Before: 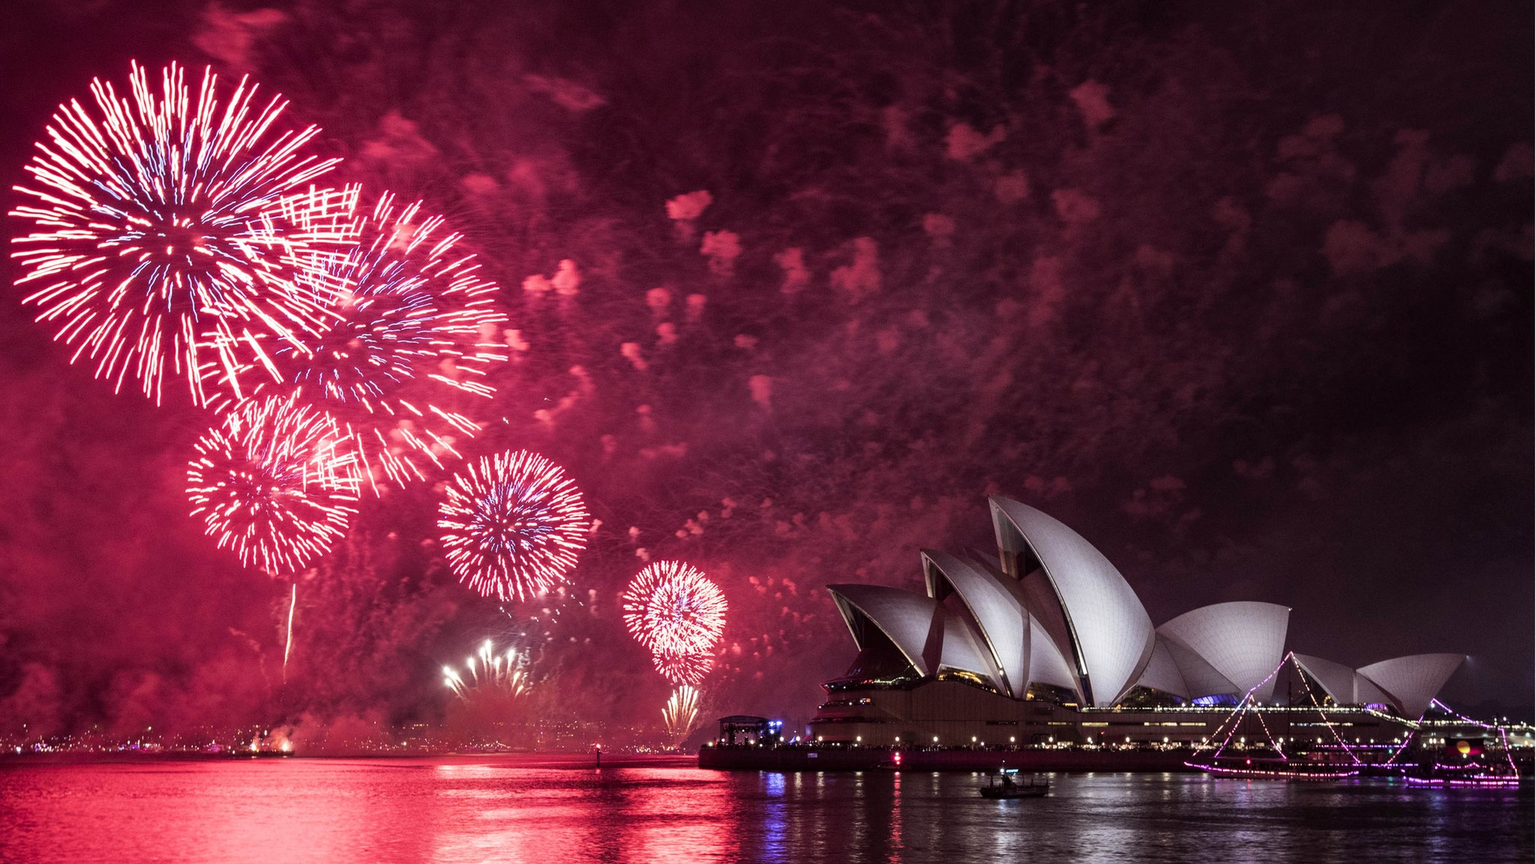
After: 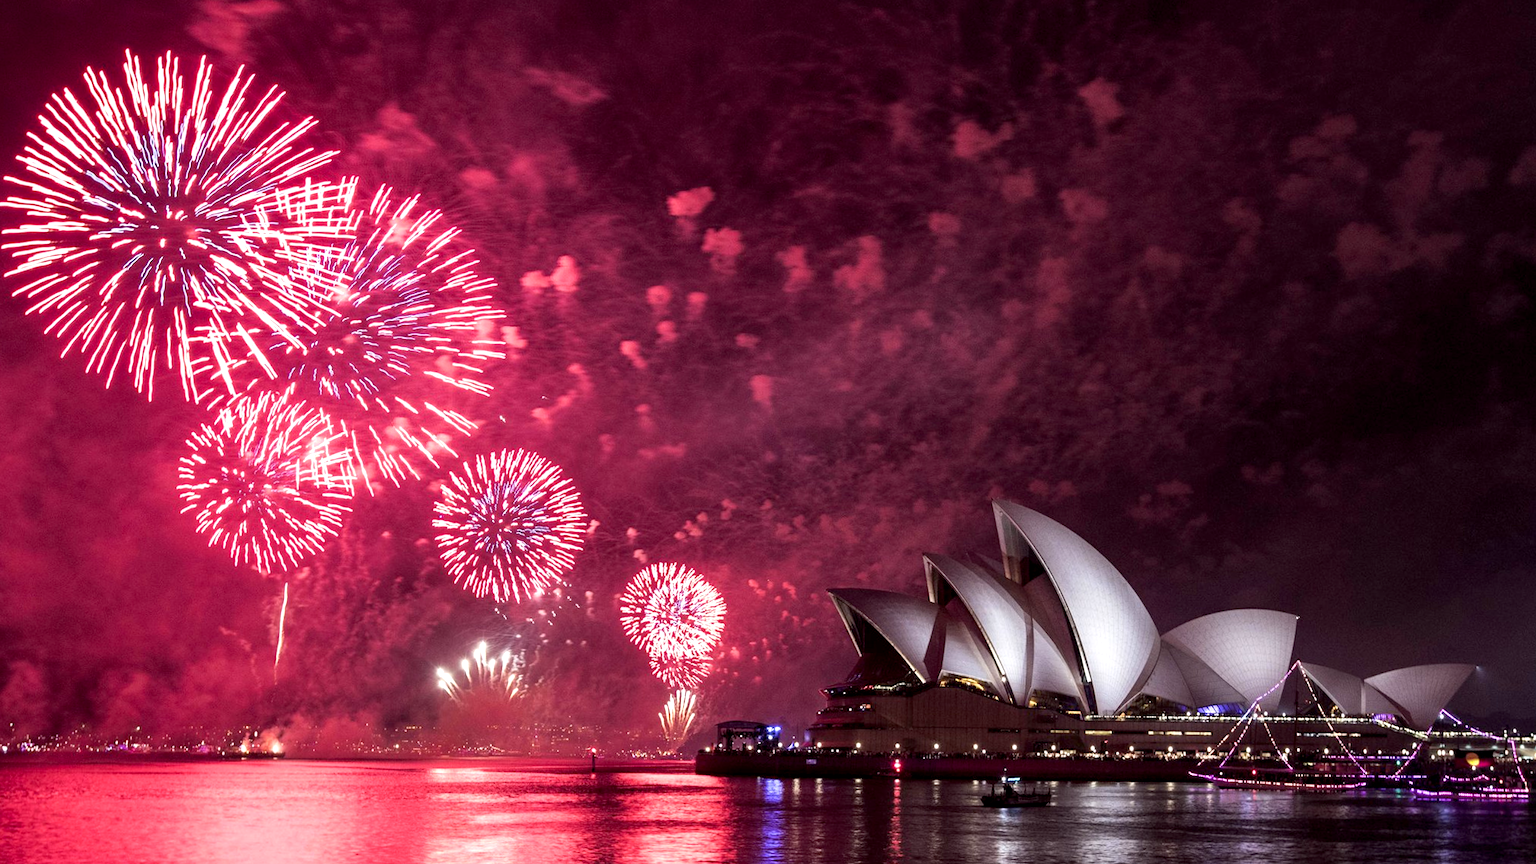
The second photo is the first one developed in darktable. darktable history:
exposure: black level correction 0.003, exposure 0.383 EV, compensate highlight preservation false
crop and rotate: angle -0.5°
